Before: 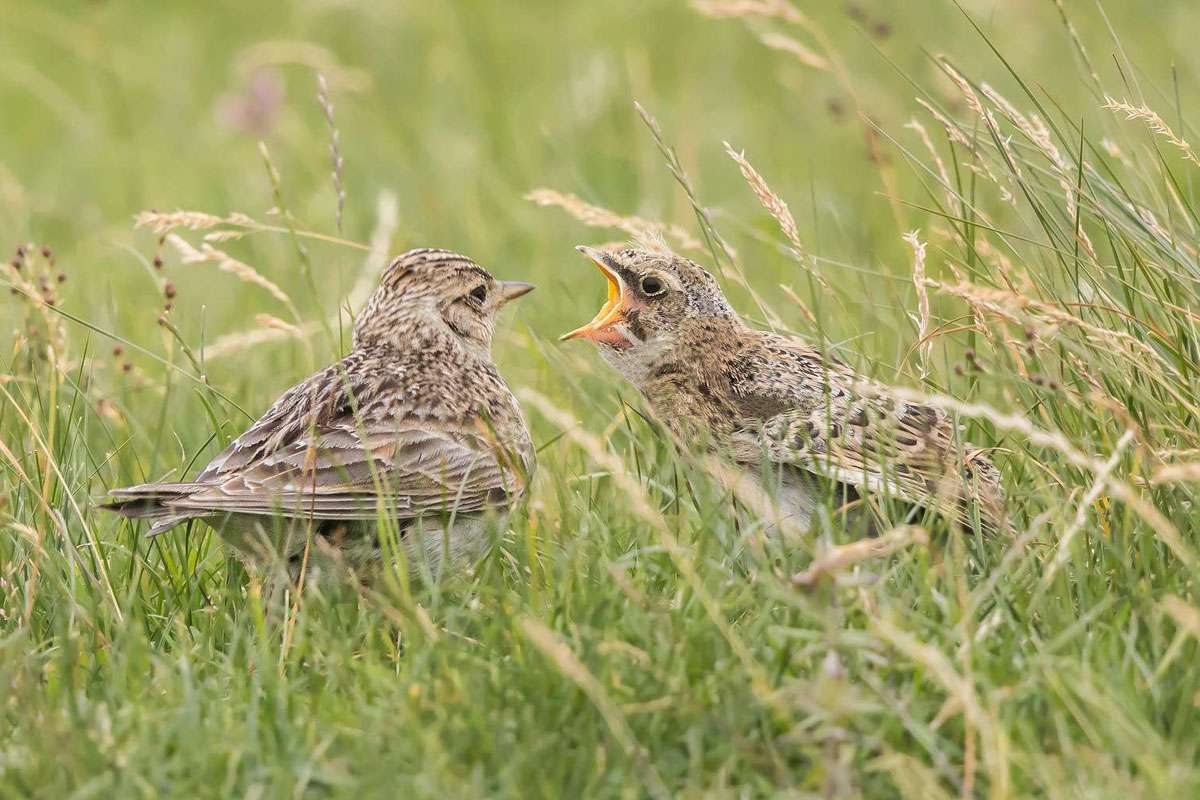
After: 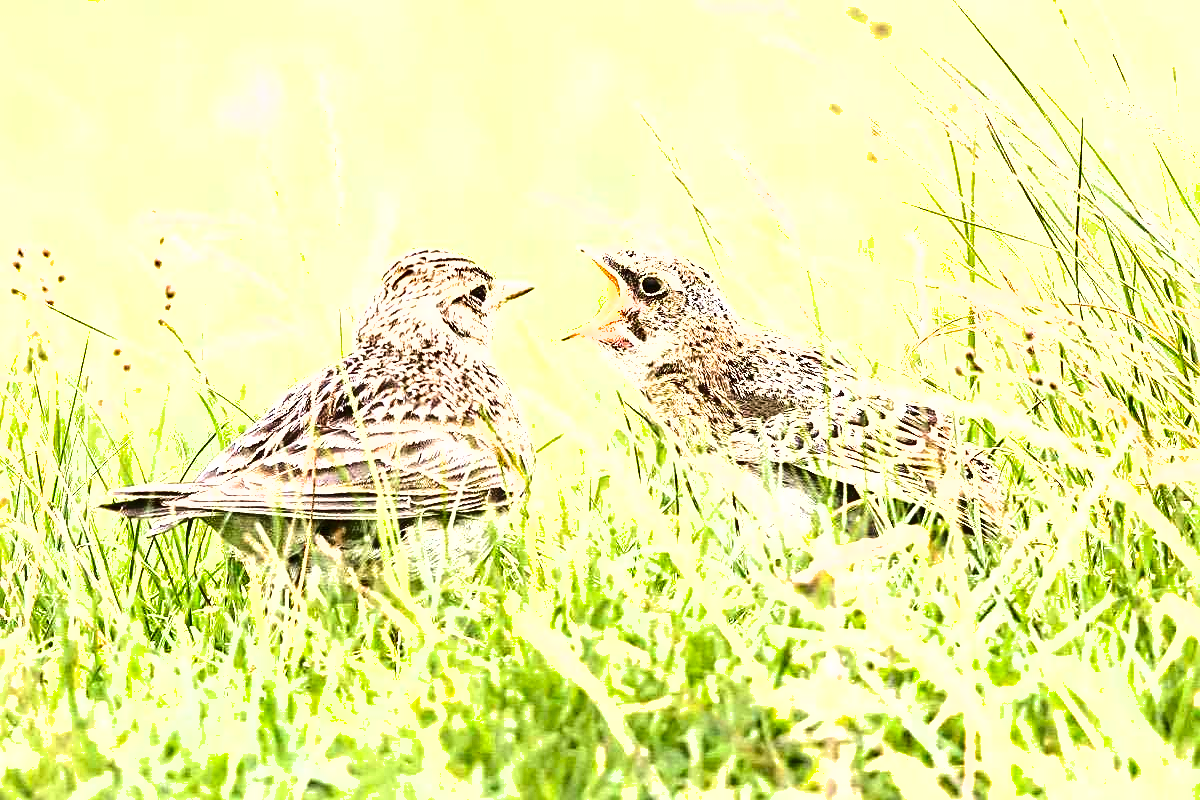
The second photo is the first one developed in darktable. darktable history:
exposure: black level correction 0.001, exposure 1.854 EV, compensate exposure bias true, compensate highlight preservation false
contrast brightness saturation: contrast 0.052, brightness 0.063, saturation 0.008
shadows and highlights: soften with gaussian
sharpen: on, module defaults
